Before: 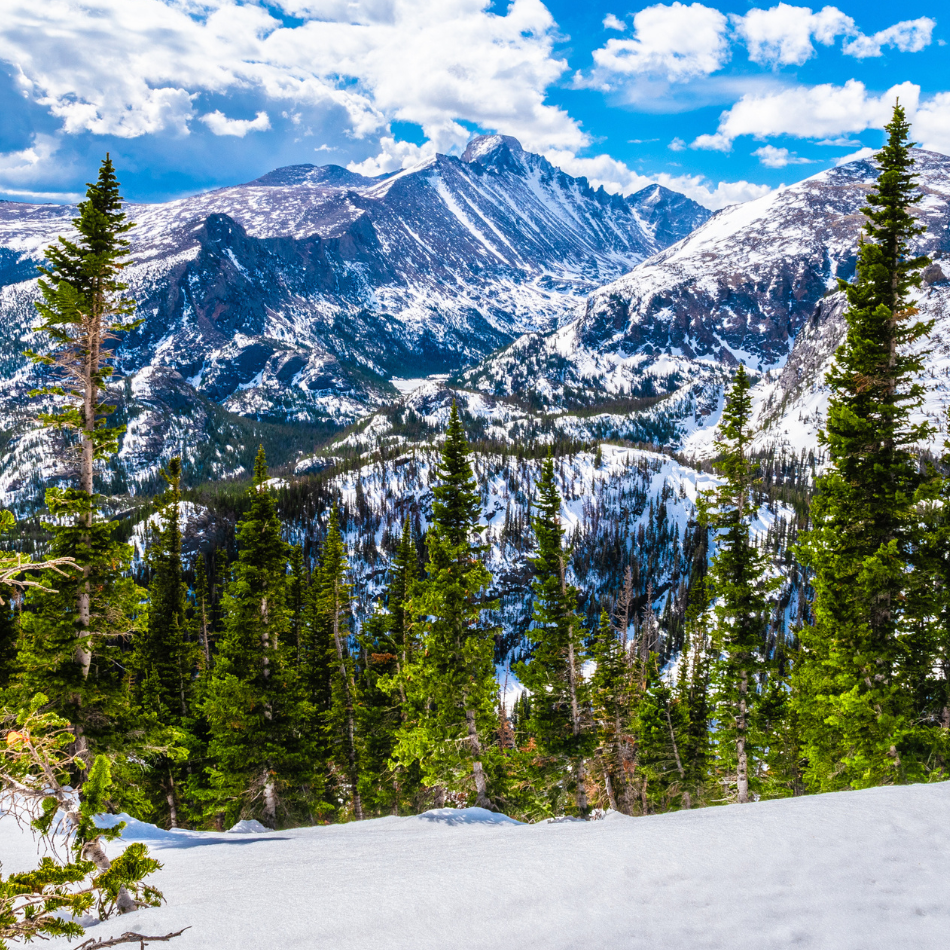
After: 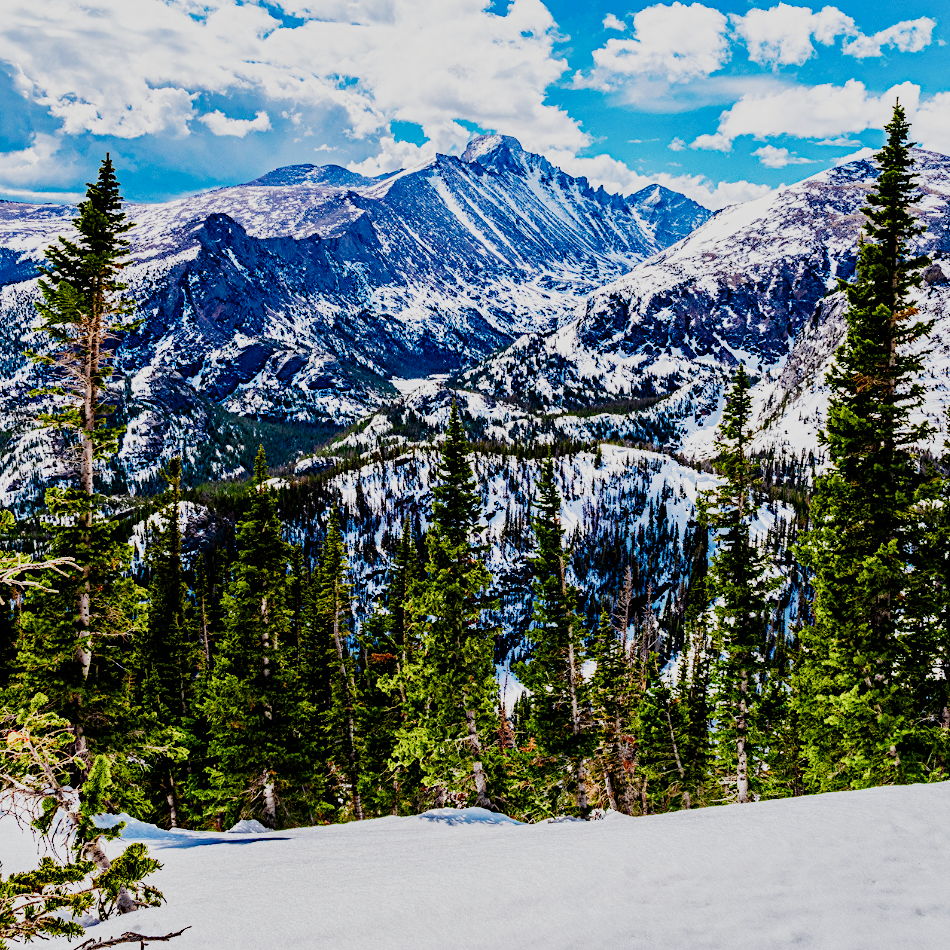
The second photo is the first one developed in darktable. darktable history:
contrast equalizer "clarity": octaves 7, y [[0.6 ×6], [0.55 ×6], [0 ×6], [0 ×6], [0 ×6]], mix 0.3
diffuse or sharpen "sharpen demosaicing: AA filter": edge sensitivity 1, 1st order anisotropy 100%, 2nd order anisotropy 100%, 3rd order anisotropy 100%, 4th order anisotropy 100%, 1st order speed -25%, 2nd order speed -25%, 3rd order speed -25%, 4th order speed -25%
sigmoid "smooth": skew -0.2, preserve hue 0%, red attenuation 0.1, red rotation 0.035, green attenuation 0.1, green rotation -0.017, blue attenuation 0.15, blue rotation -0.052, base primaries Rec2020
color balance rgb "basic colorfulness: standard": perceptual saturation grading › global saturation 20%, perceptual saturation grading › highlights -25%, perceptual saturation grading › shadows 25%
